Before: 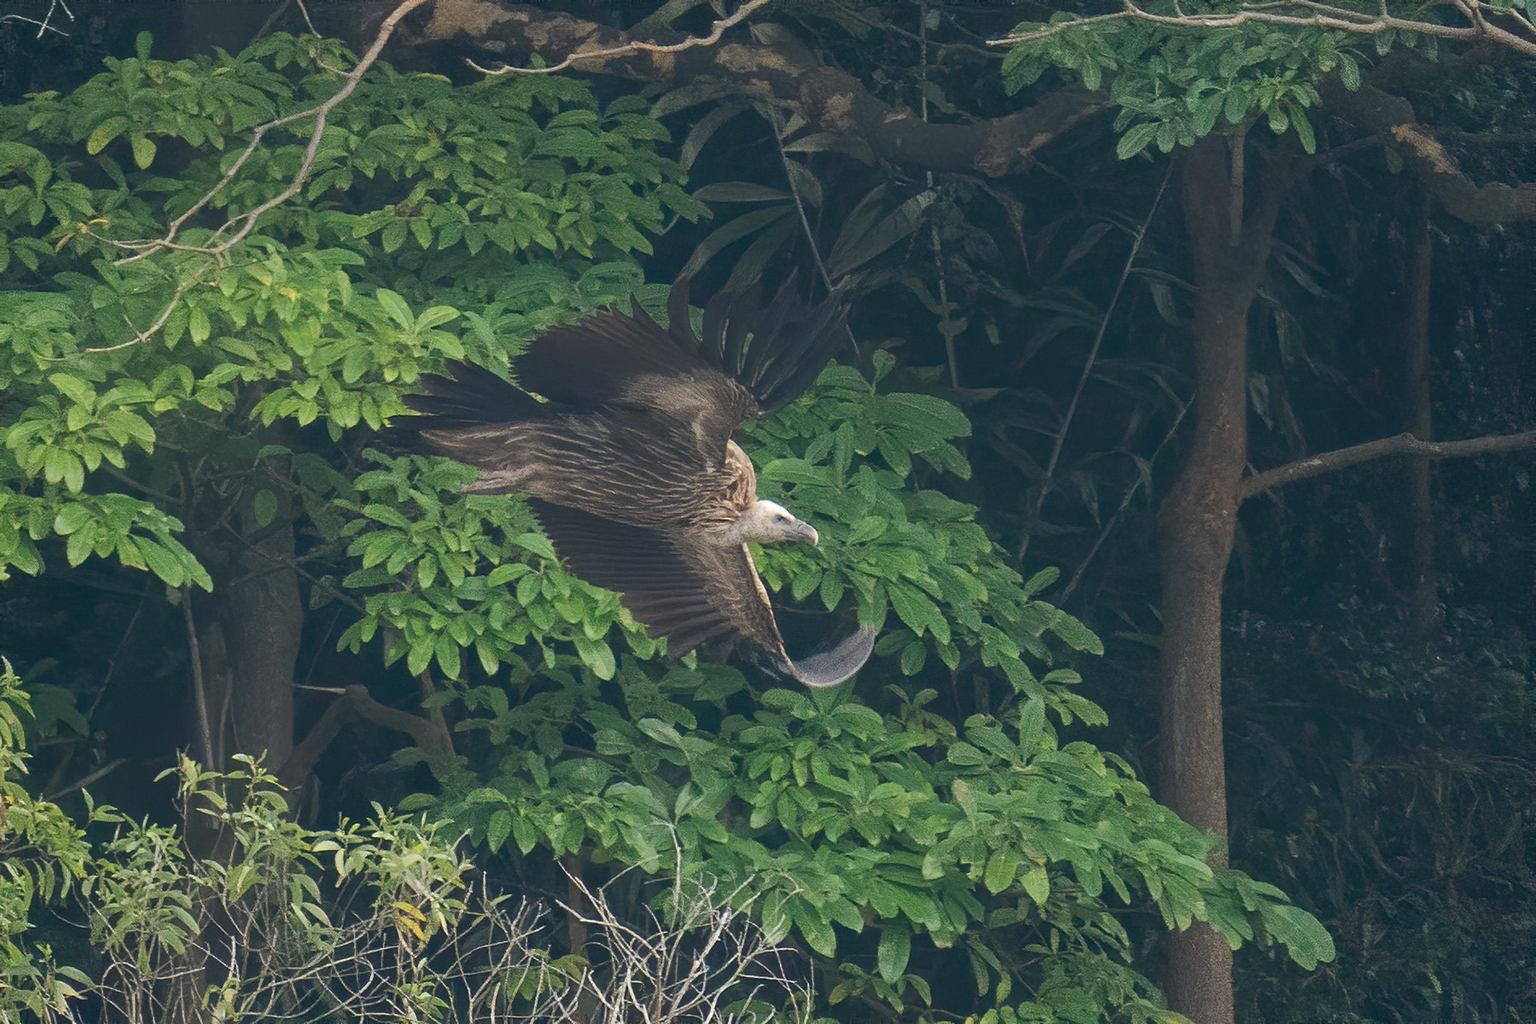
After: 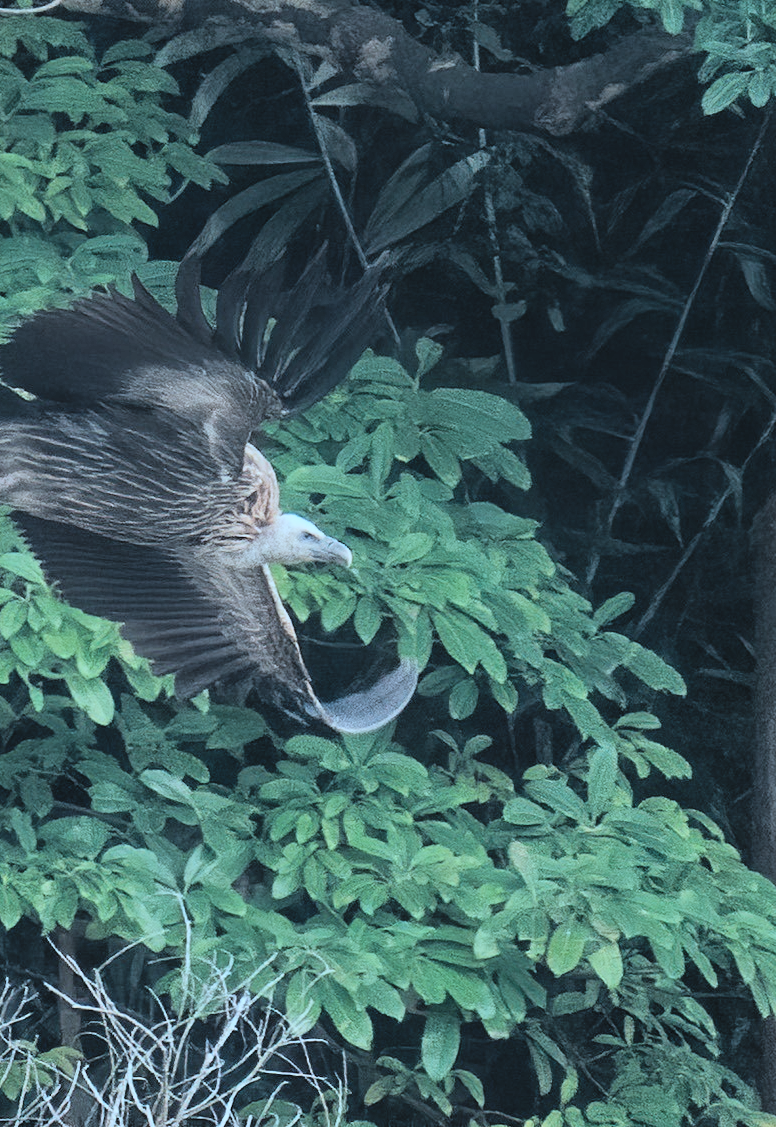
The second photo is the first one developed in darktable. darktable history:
contrast brightness saturation: brightness 0.275
filmic rgb: black relative exposure -5.14 EV, white relative exposure 3.95 EV, hardness 2.89, contrast 1.387, highlights saturation mix -20.74%
color correction: highlights a* -9.28, highlights b* -23.94
crop: left 33.778%, top 6.051%, right 23.109%
